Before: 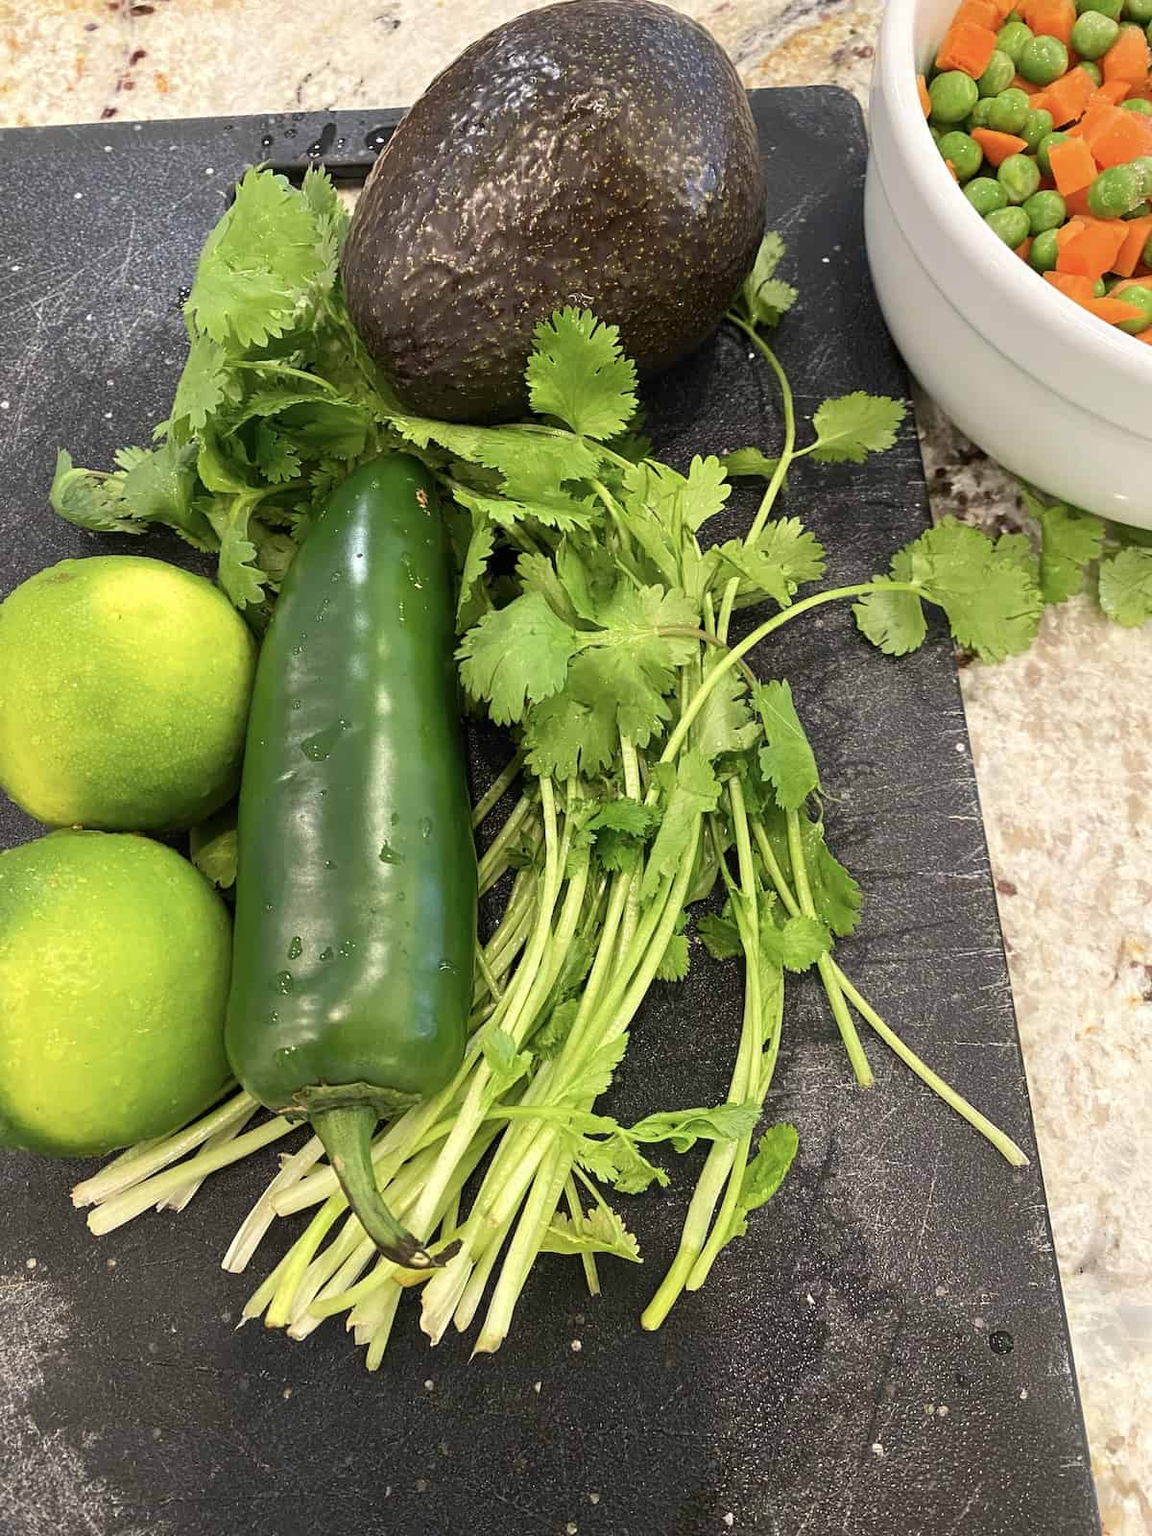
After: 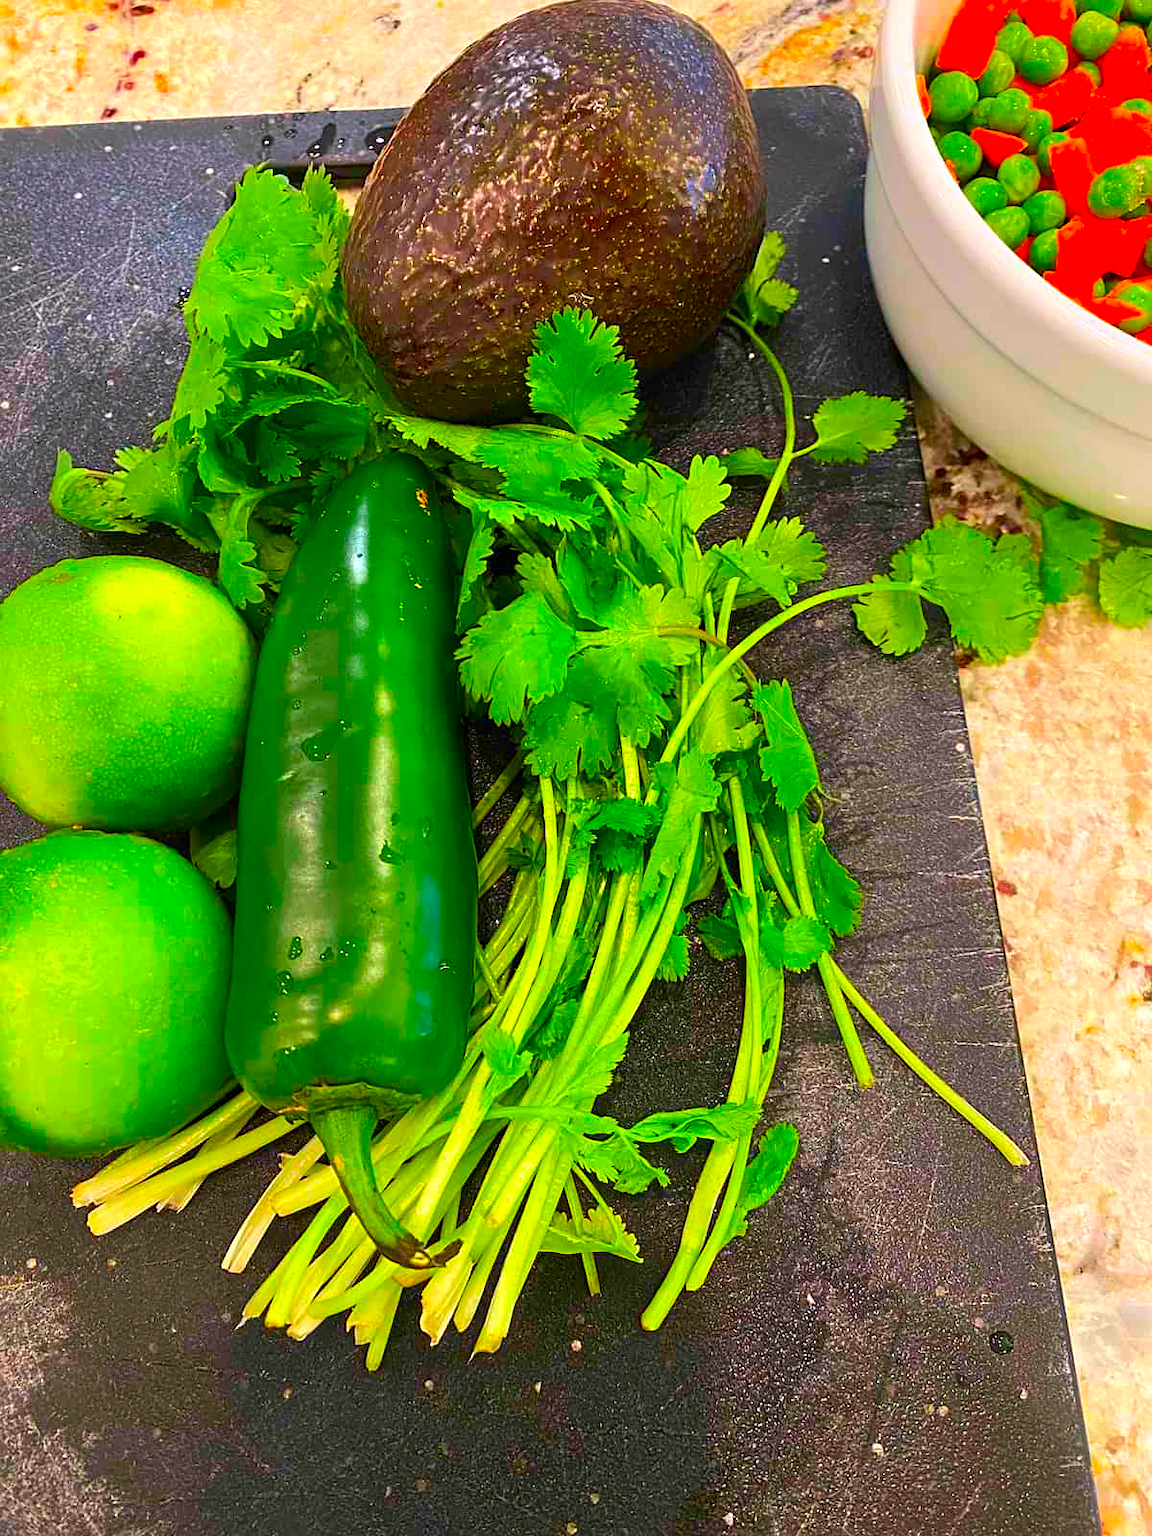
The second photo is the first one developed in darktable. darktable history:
color correction: highlights a* 1.59, highlights b* -1.7, saturation 2.48
sharpen: amount 0.2
